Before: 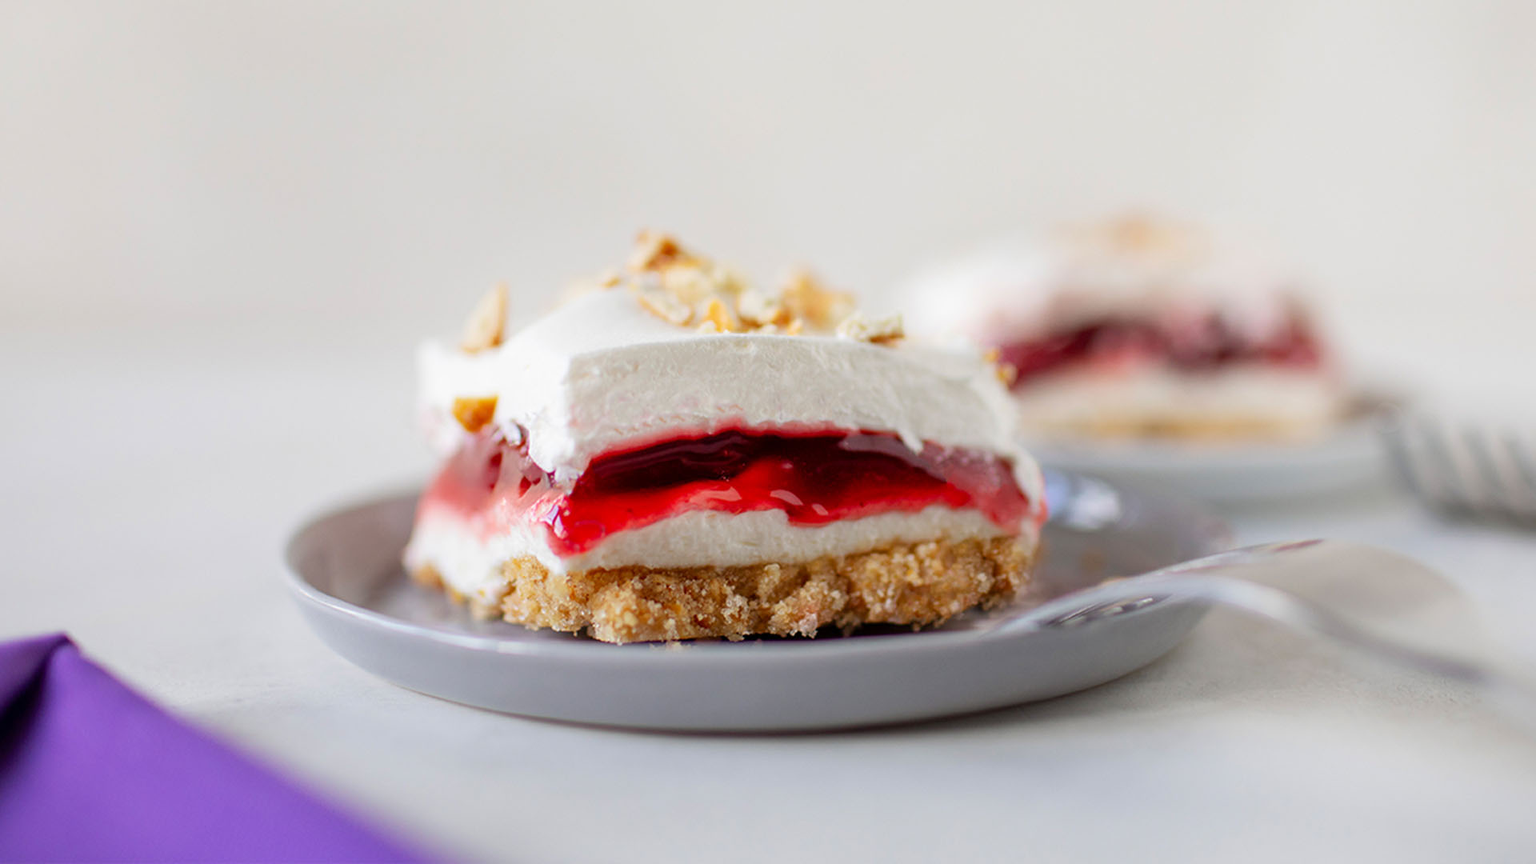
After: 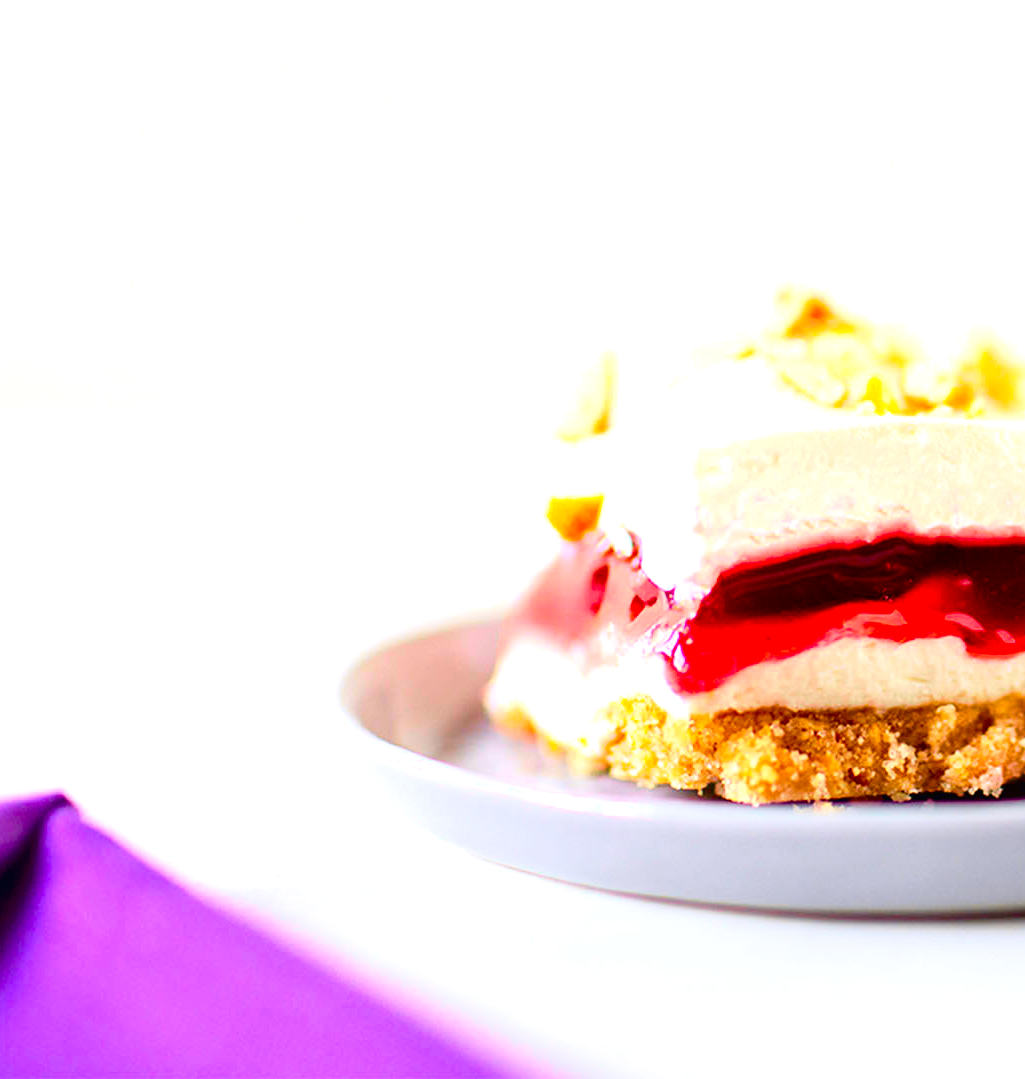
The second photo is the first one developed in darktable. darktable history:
crop: left 1.029%, right 45.546%, bottom 0.087%
tone curve: curves: ch0 [(0, 0.011) (0.053, 0.026) (0.174, 0.115) (0.416, 0.417) (0.697, 0.758) (0.852, 0.902) (0.991, 0.981)]; ch1 [(0, 0) (0.264, 0.22) (0.407, 0.373) (0.463, 0.457) (0.492, 0.5) (0.512, 0.511) (0.54, 0.543) (0.585, 0.617) (0.659, 0.686) (0.78, 0.8) (1, 1)]; ch2 [(0, 0) (0.438, 0.449) (0.473, 0.469) (0.503, 0.5) (0.523, 0.534) (0.562, 0.591) (0.612, 0.627) (0.701, 0.707) (1, 1)], color space Lab, independent channels, preserve colors none
exposure: black level correction 0, exposure 1 EV, compensate highlight preservation false
color balance rgb: linear chroma grading › global chroma 9.081%, perceptual saturation grading › global saturation 30.576%, global vibrance 20%
